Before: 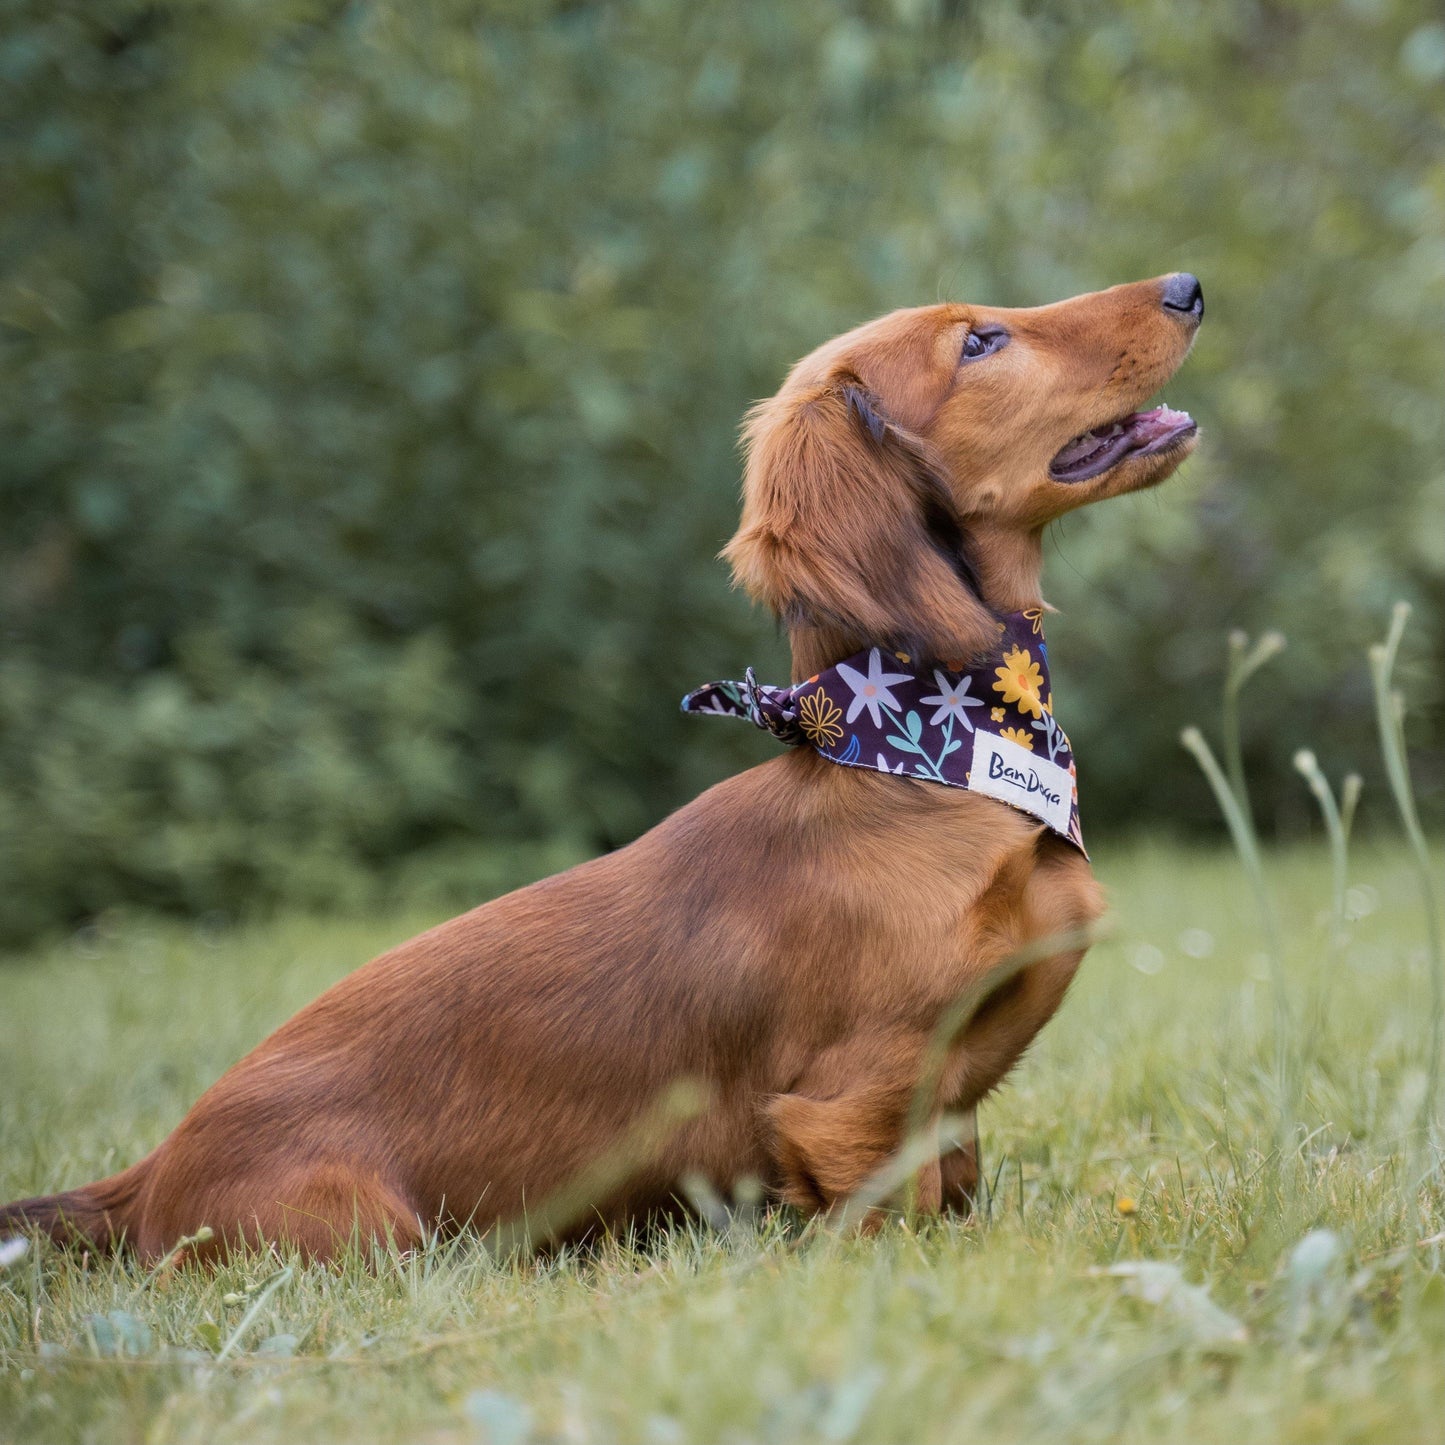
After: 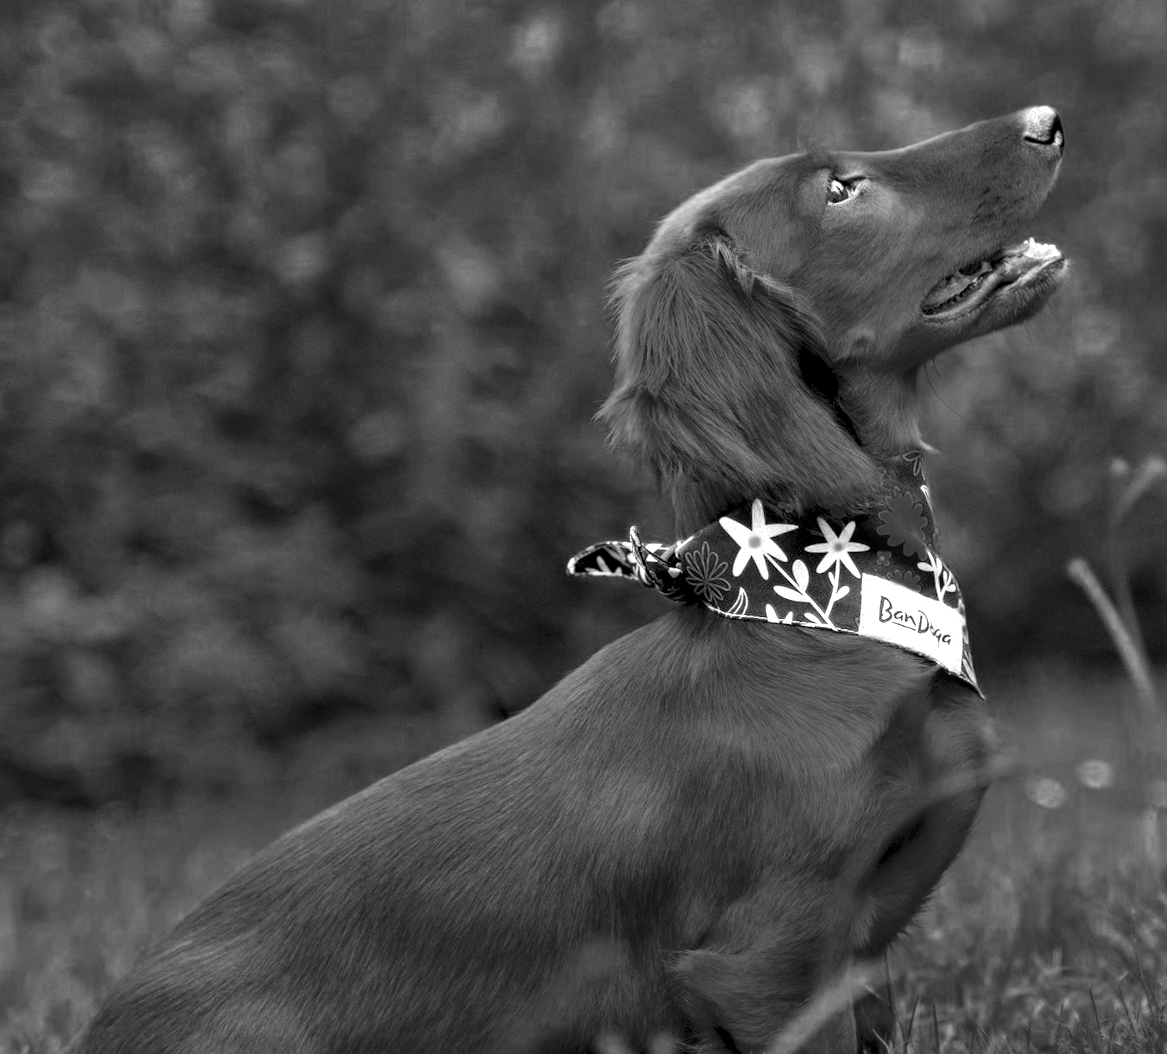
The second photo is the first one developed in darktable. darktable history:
color zones: curves: ch0 [(0.287, 0.048) (0.493, 0.484) (0.737, 0.816)]; ch1 [(0, 0) (0.143, 0) (0.286, 0) (0.429, 0) (0.571, 0) (0.714, 0) (0.857, 0)]
crop and rotate: left 7.196%, top 4.574%, right 10.605%, bottom 13.178%
local contrast: on, module defaults
color balance rgb: linear chroma grading › global chroma 15%, perceptual saturation grading › global saturation 30%
rotate and perspective: rotation -3.52°, crop left 0.036, crop right 0.964, crop top 0.081, crop bottom 0.919
exposure: black level correction 0.005, exposure 0.417 EV, compensate highlight preservation false
